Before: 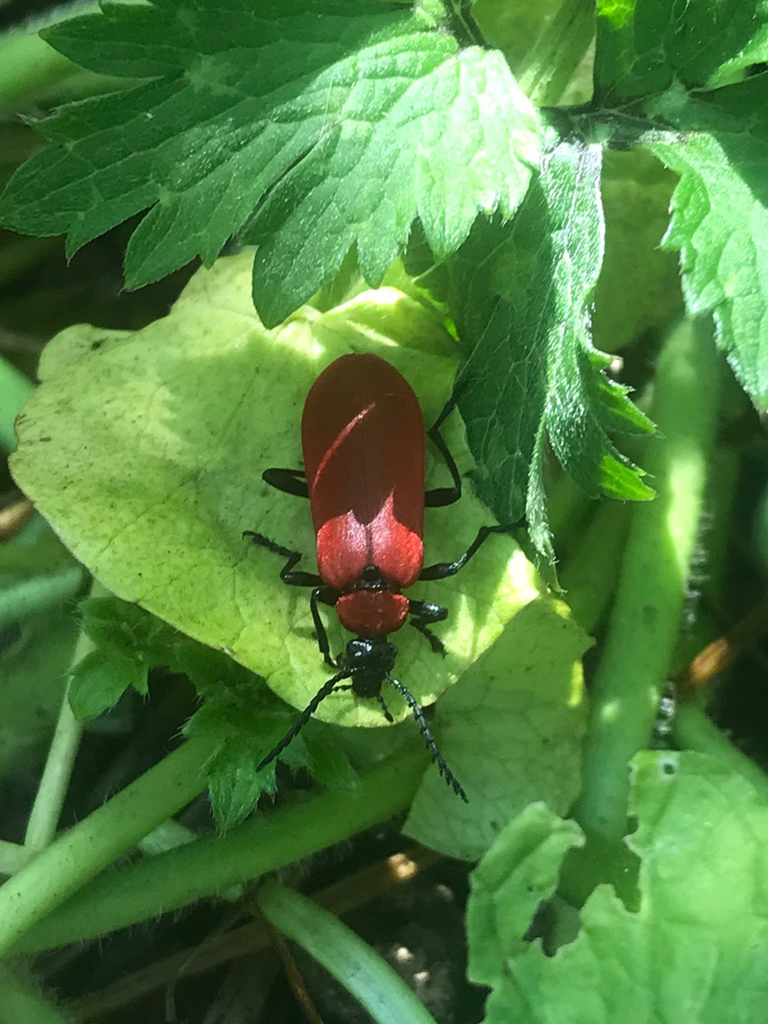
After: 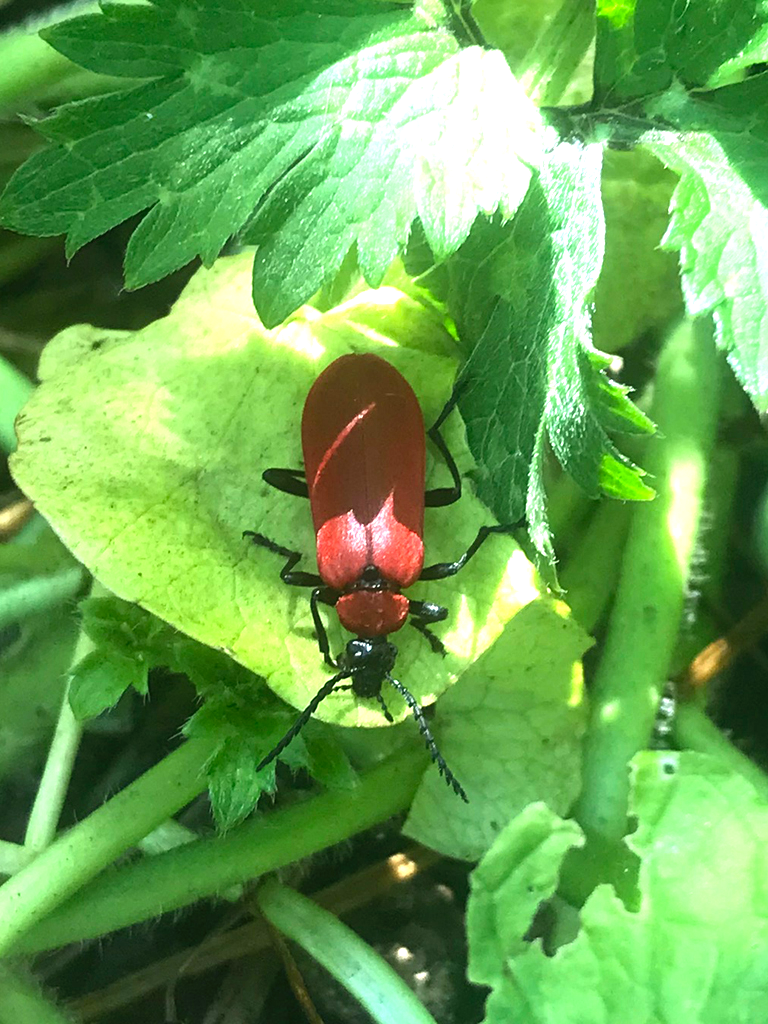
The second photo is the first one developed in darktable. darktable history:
levels: levels [0, 0.374, 0.749]
